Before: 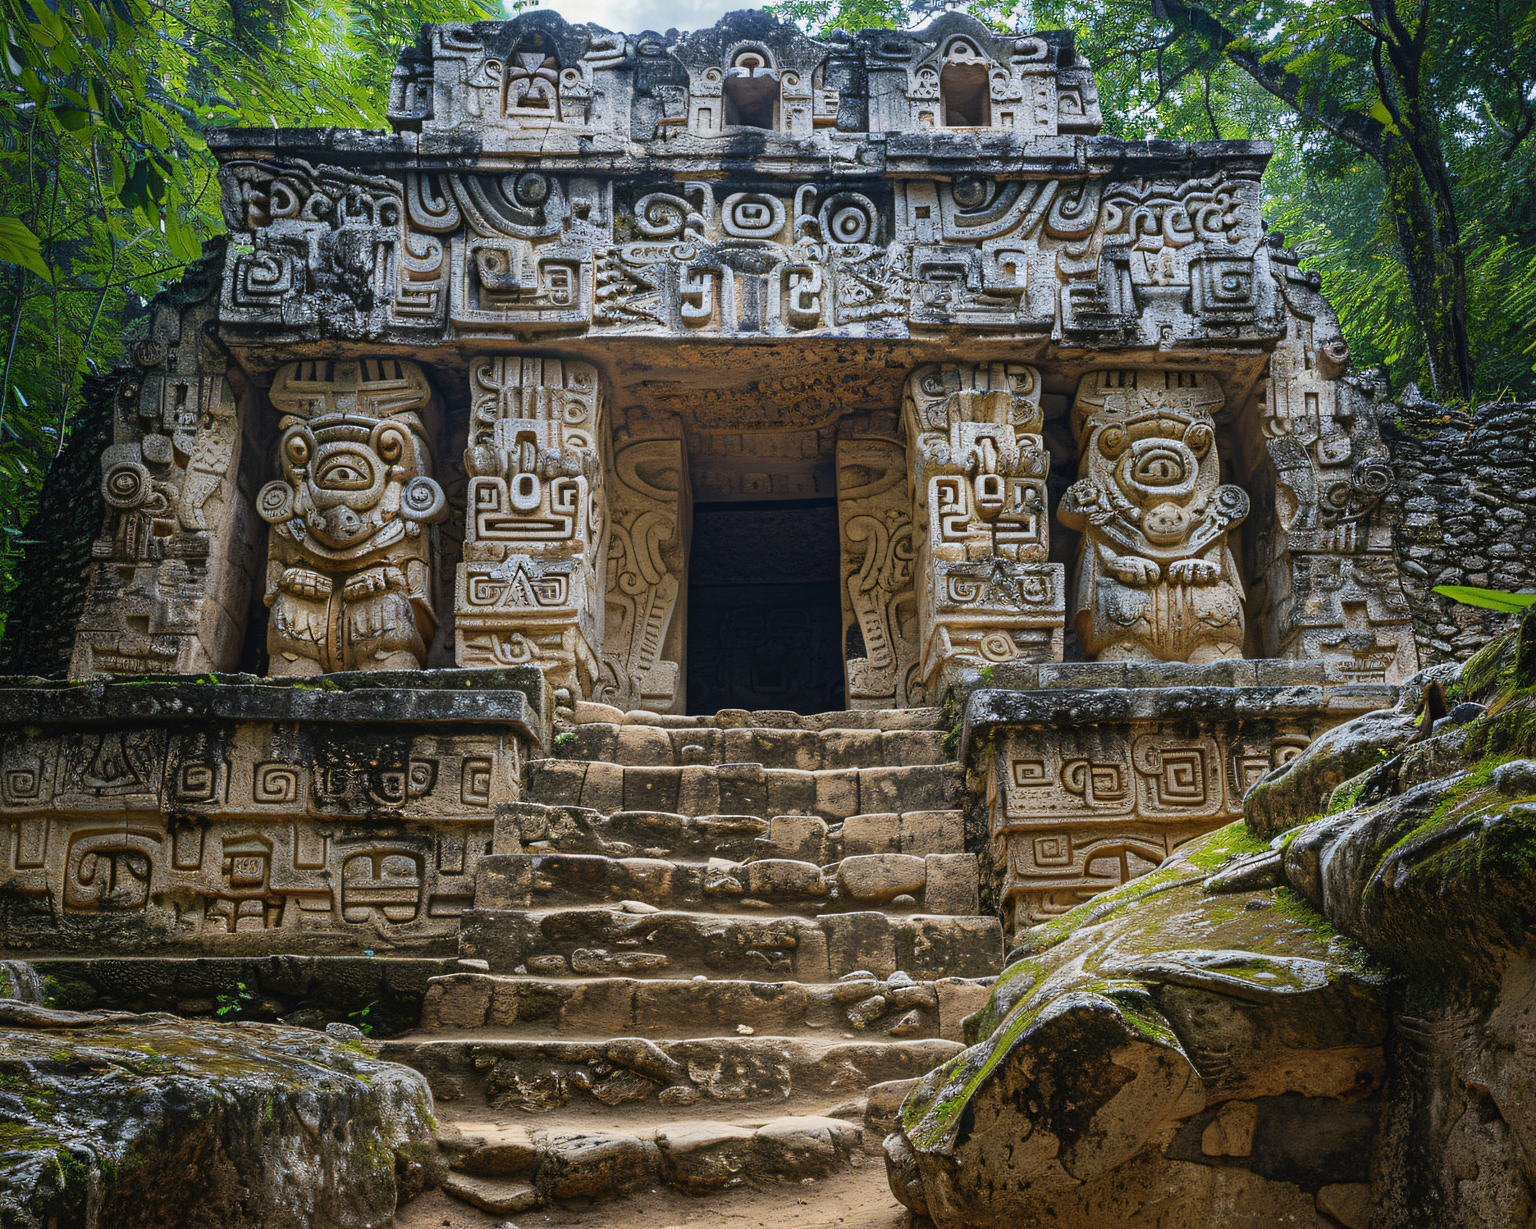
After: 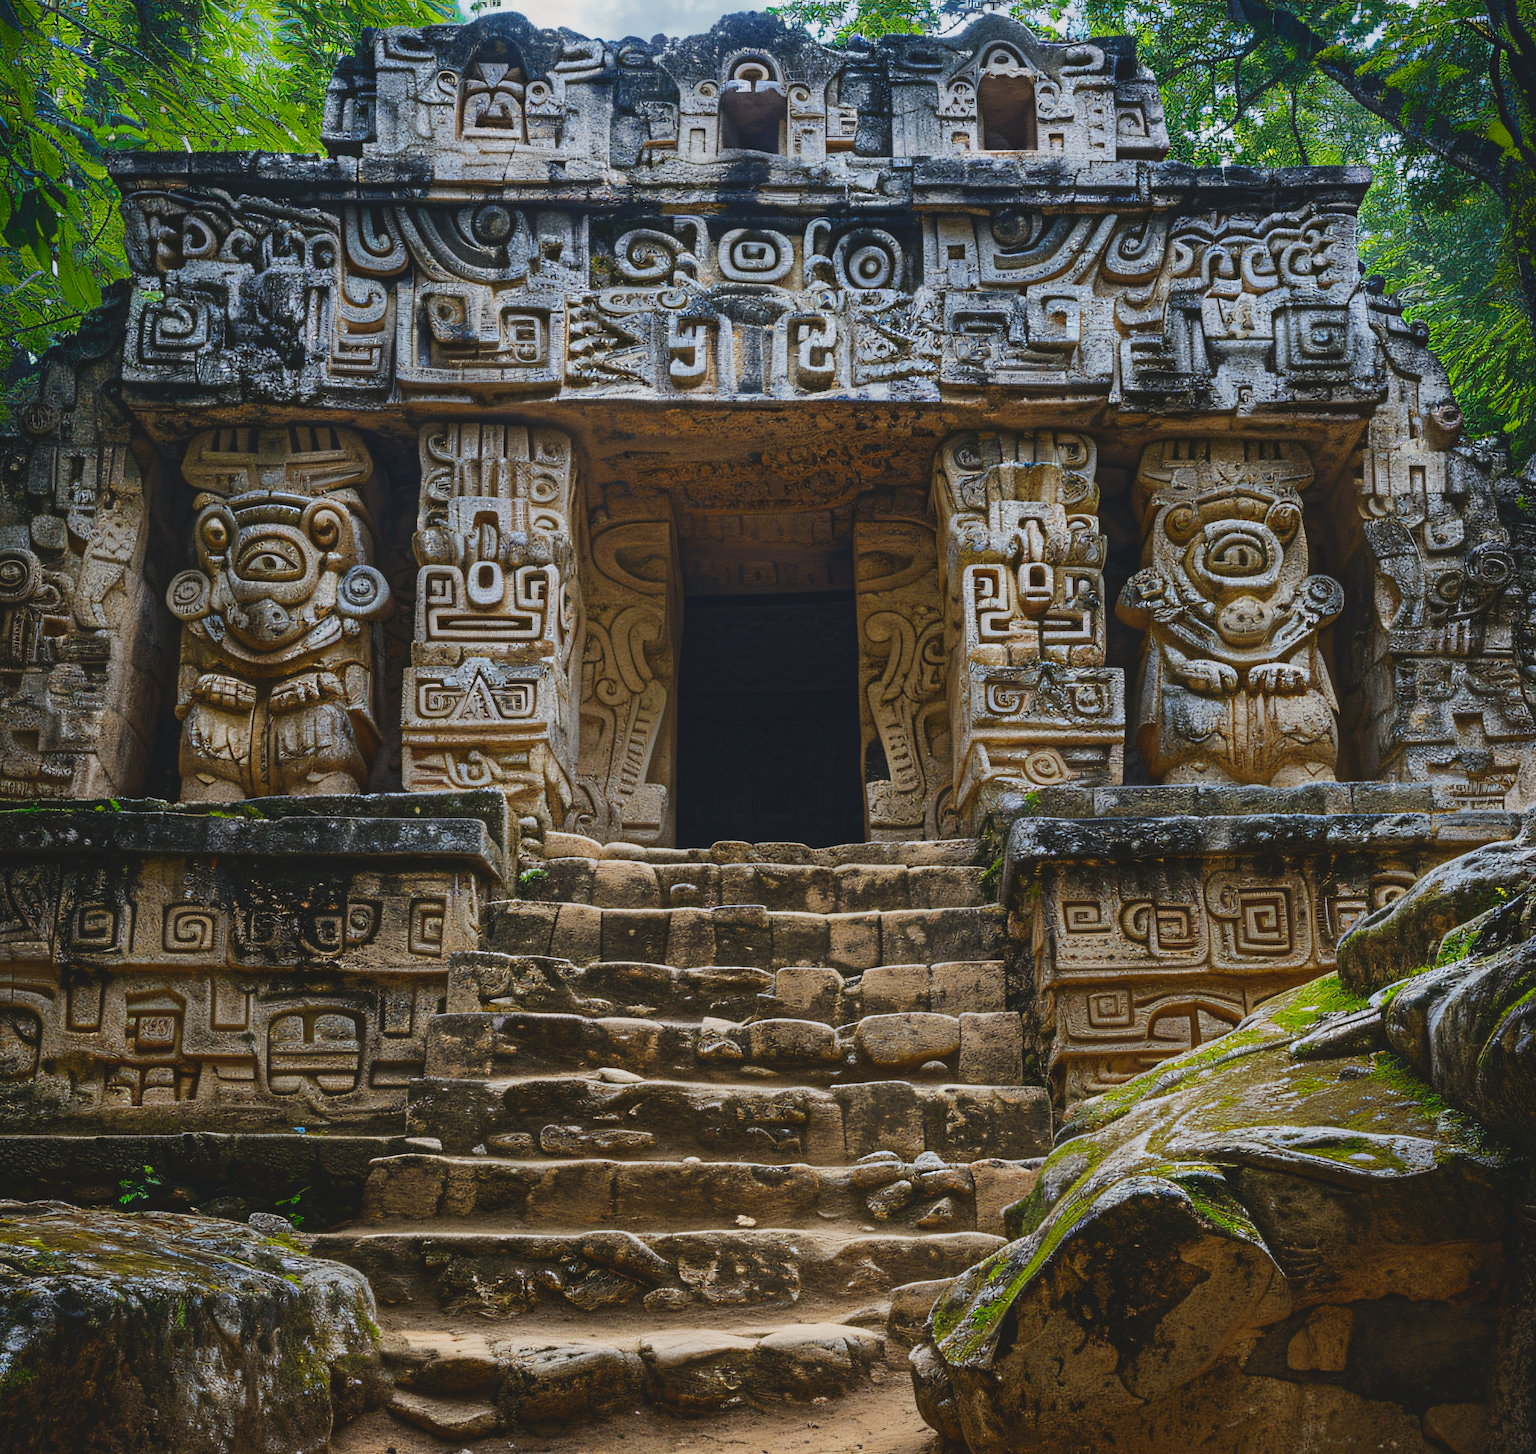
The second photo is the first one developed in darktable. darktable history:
crop: left 7.598%, right 7.873%
color balance rgb: contrast -10%
exposure: black level correction -0.015, compensate highlight preservation false
contrast brightness saturation: contrast 0.12, brightness -0.12, saturation 0.2
